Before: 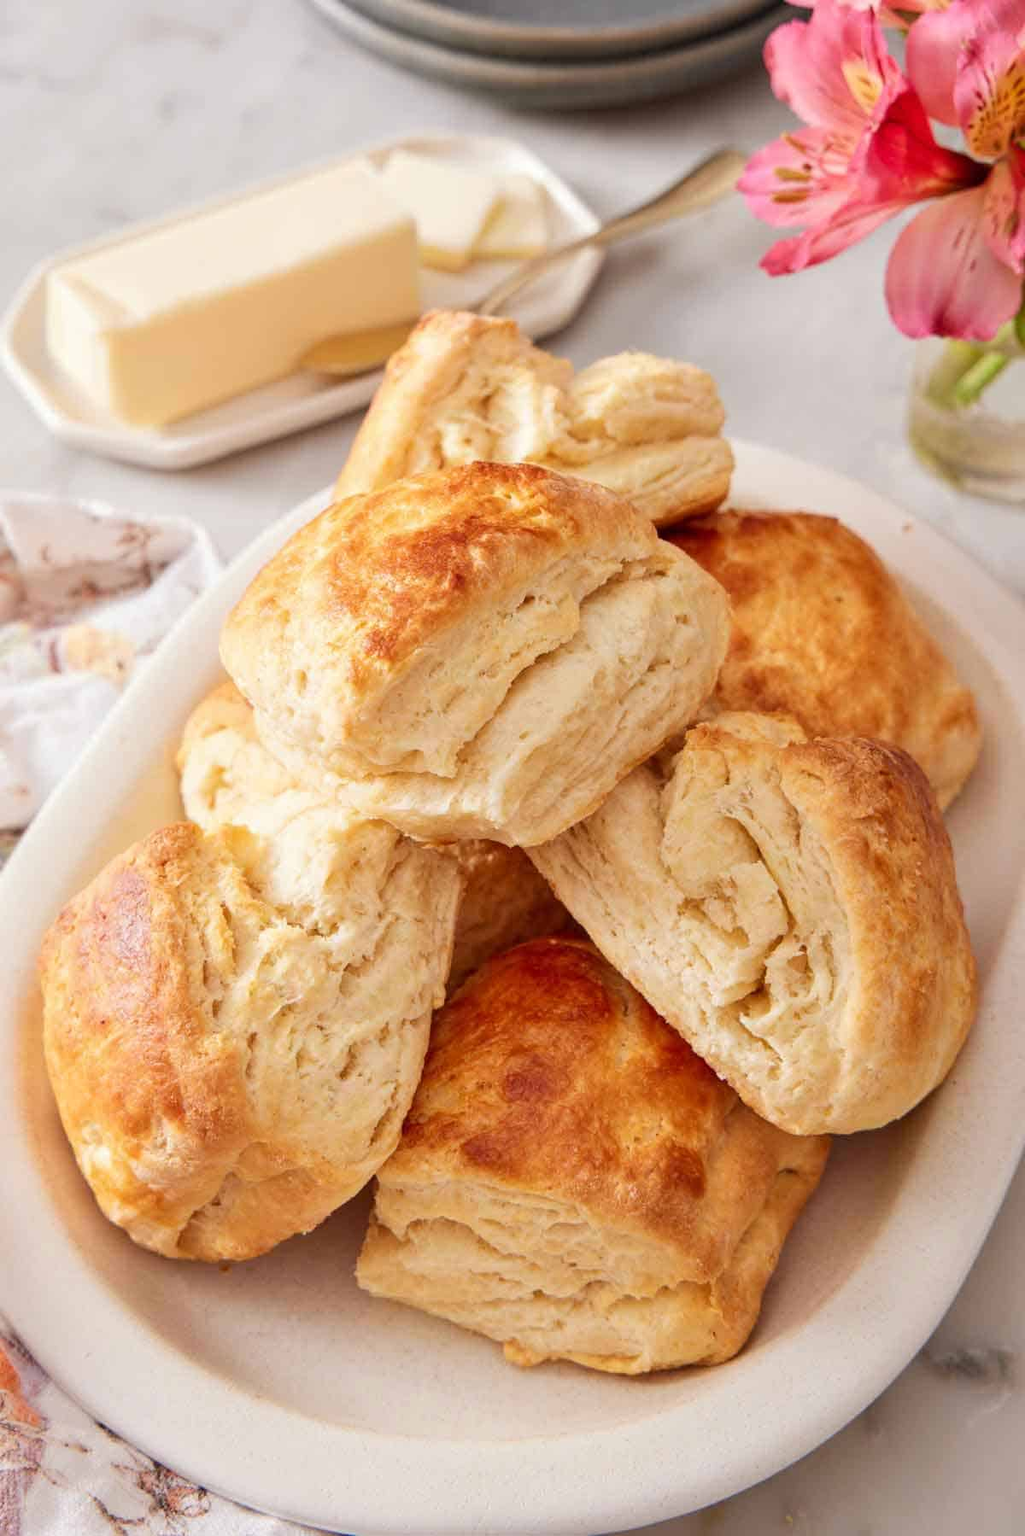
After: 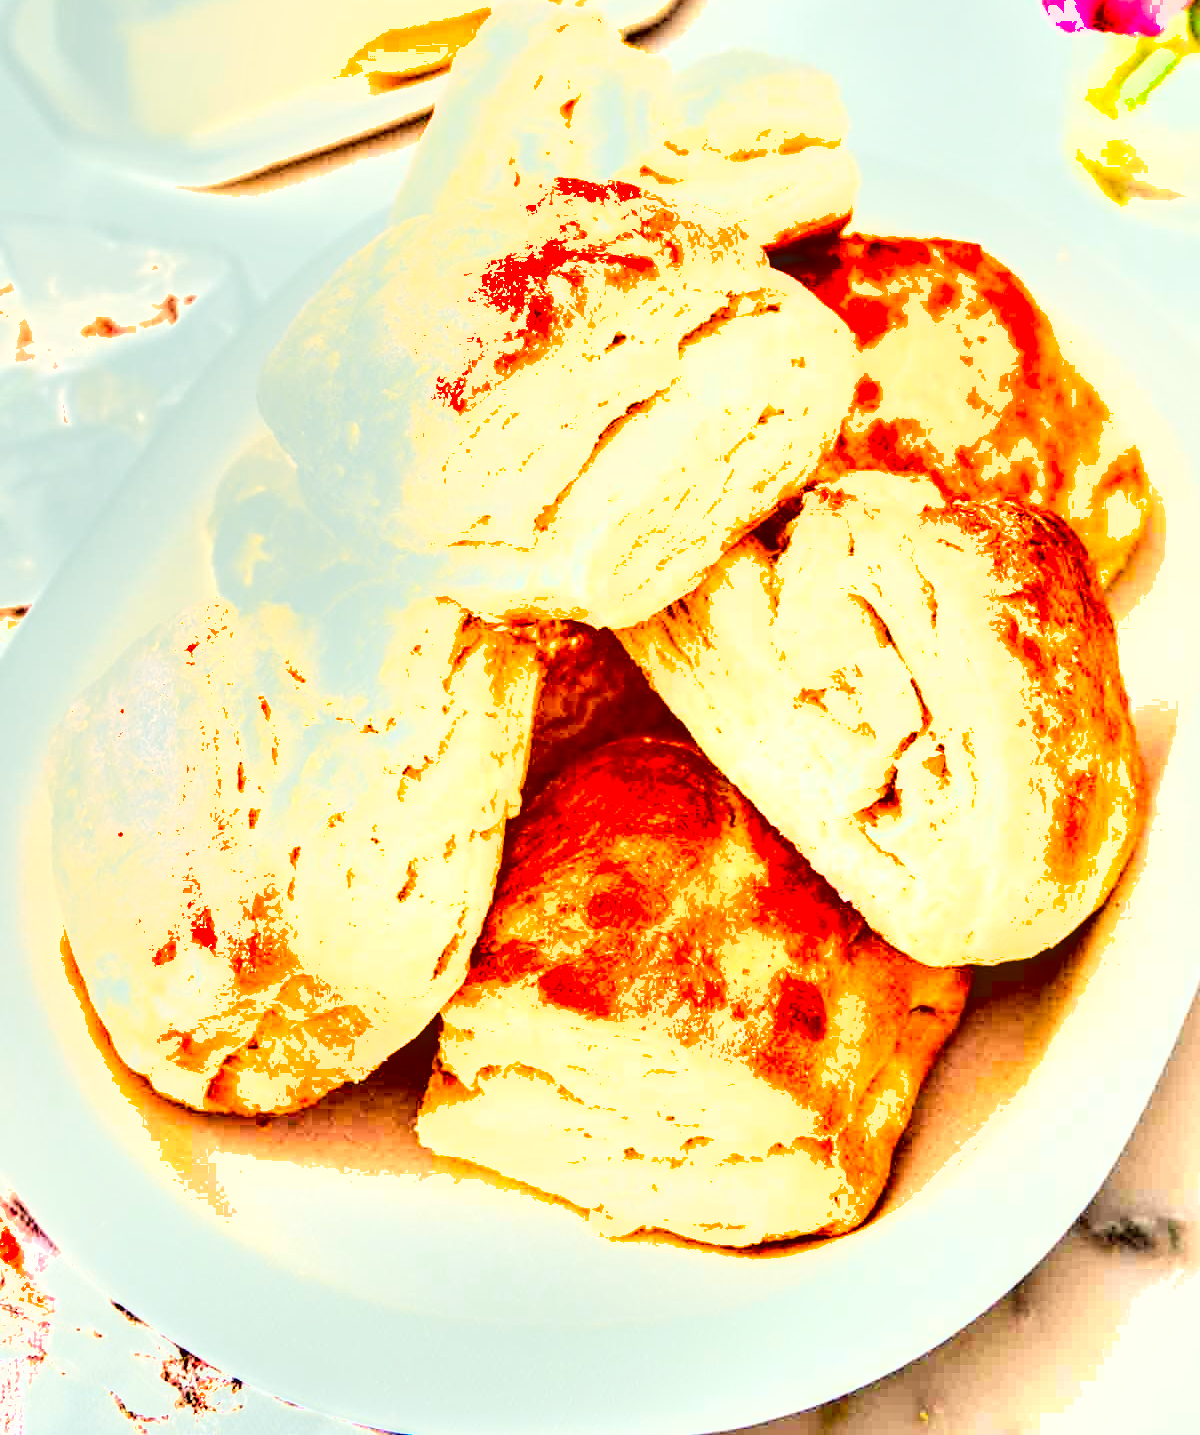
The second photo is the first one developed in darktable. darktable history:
exposure: black level correction 0, exposure 1.761 EV, compensate exposure bias true, compensate highlight preservation false
crop and rotate: top 20.181%
sharpen: amount 0.214
color correction: highlights a* -7.66, highlights b* 1.03, shadows a* -3.39, saturation 1.42
contrast brightness saturation: contrast 0.271
shadows and highlights: soften with gaussian
local contrast: on, module defaults
